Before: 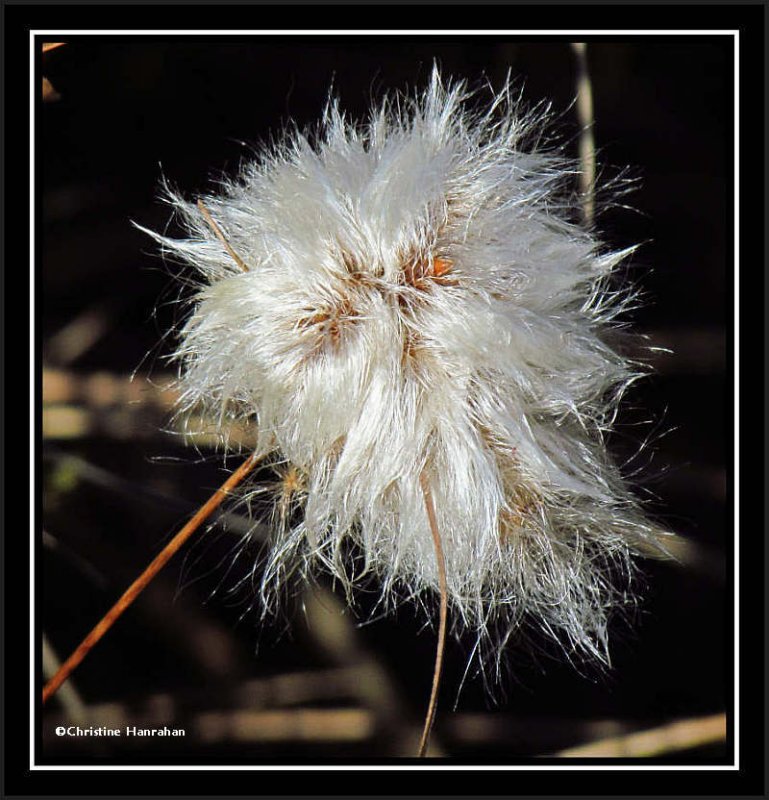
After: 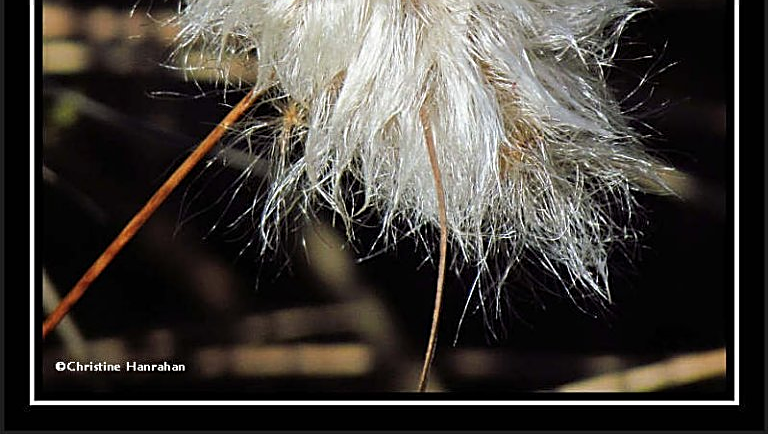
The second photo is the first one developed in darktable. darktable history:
crop and rotate: top 45.704%, right 0.018%
sharpen: on, module defaults
